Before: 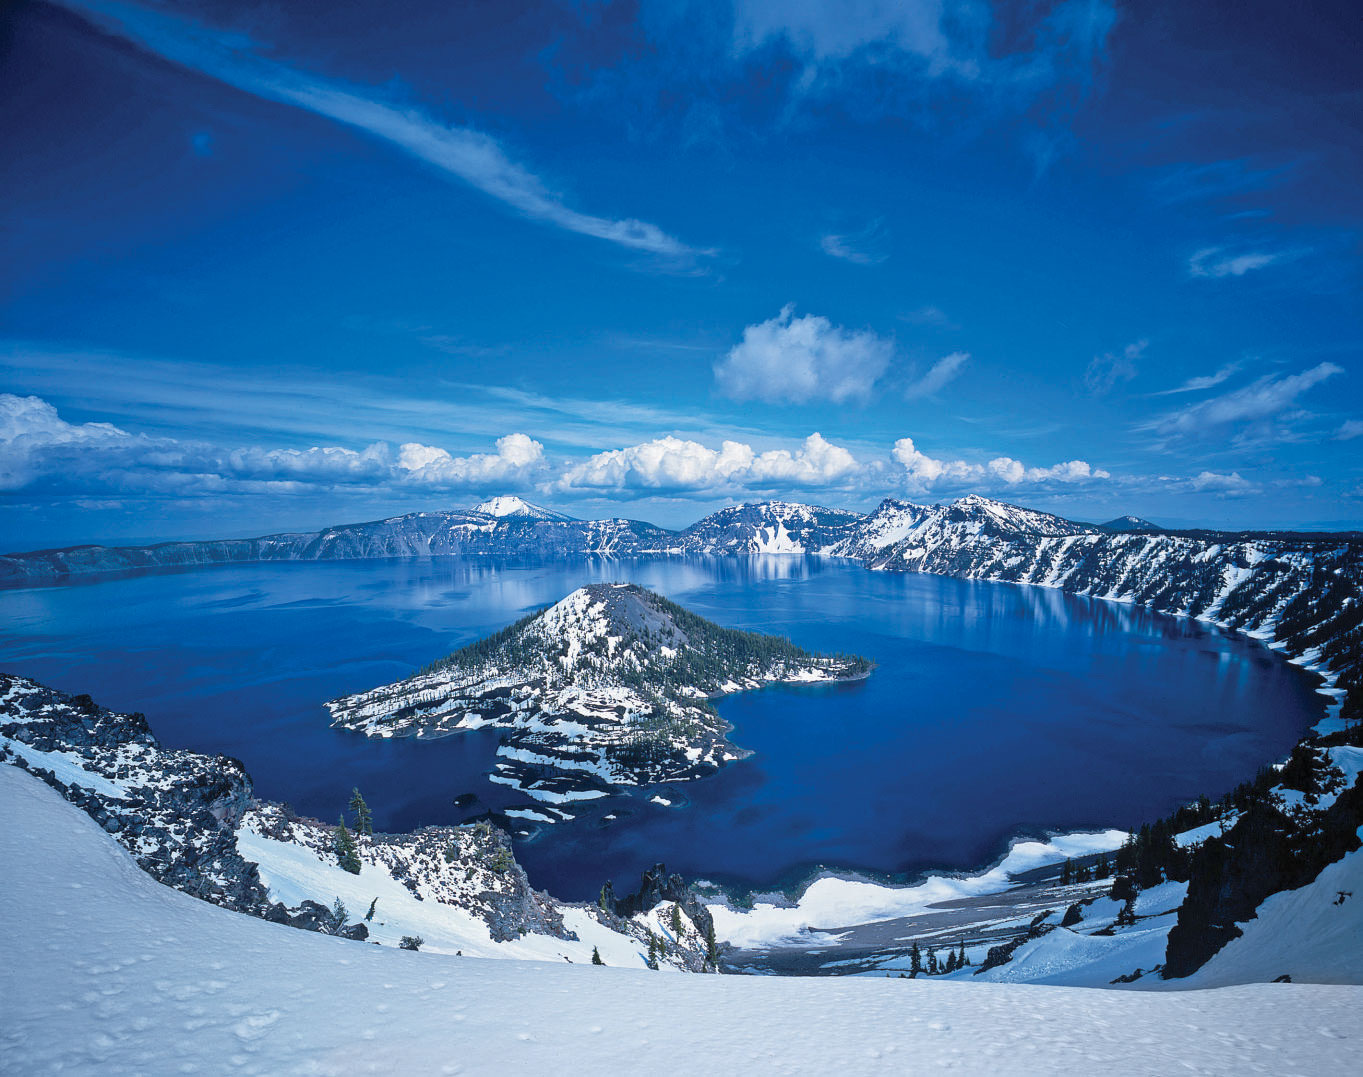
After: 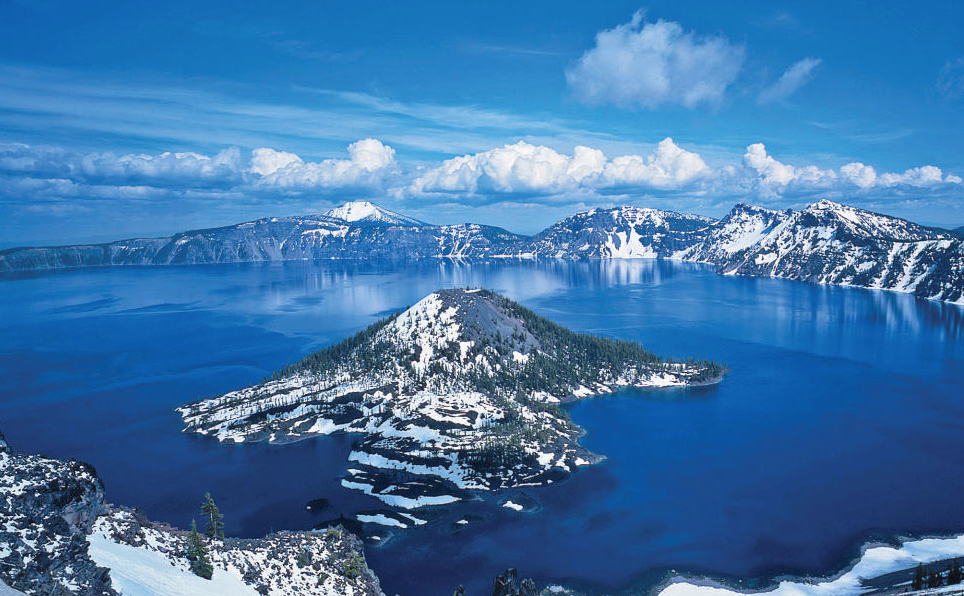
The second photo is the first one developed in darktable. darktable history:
crop: left 10.924%, top 27.401%, right 18.31%, bottom 17.24%
color zones: curves: ch0 [(0.224, 0.526) (0.75, 0.5)]; ch1 [(0.055, 0.526) (0.224, 0.761) (0.377, 0.526) (0.75, 0.5)]
